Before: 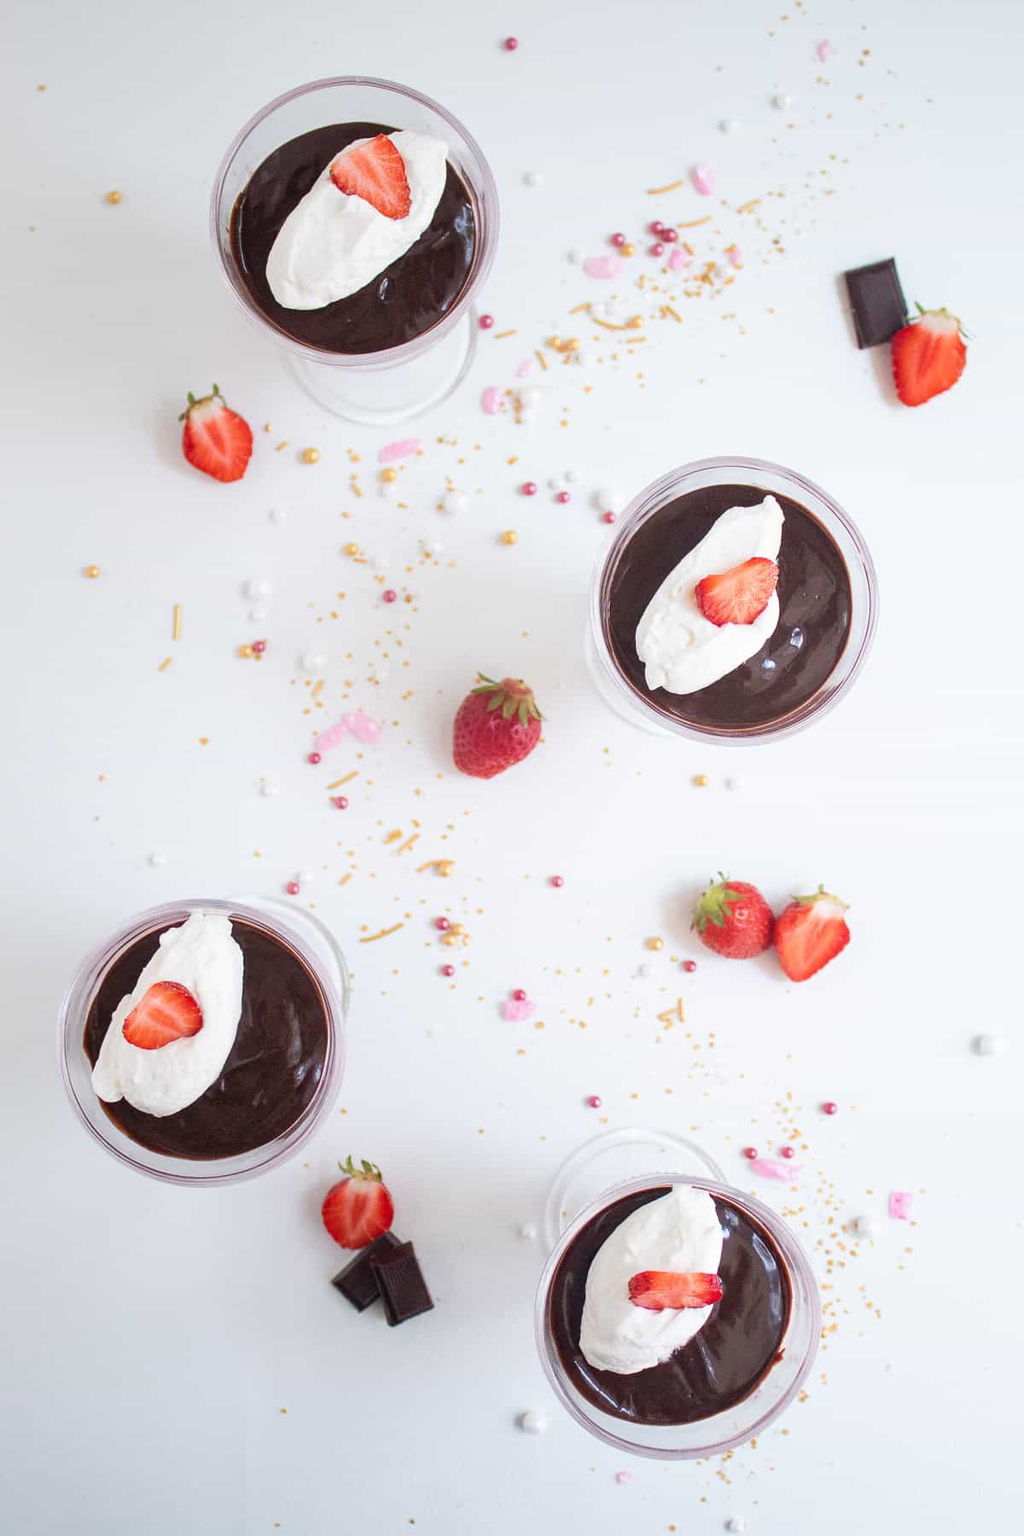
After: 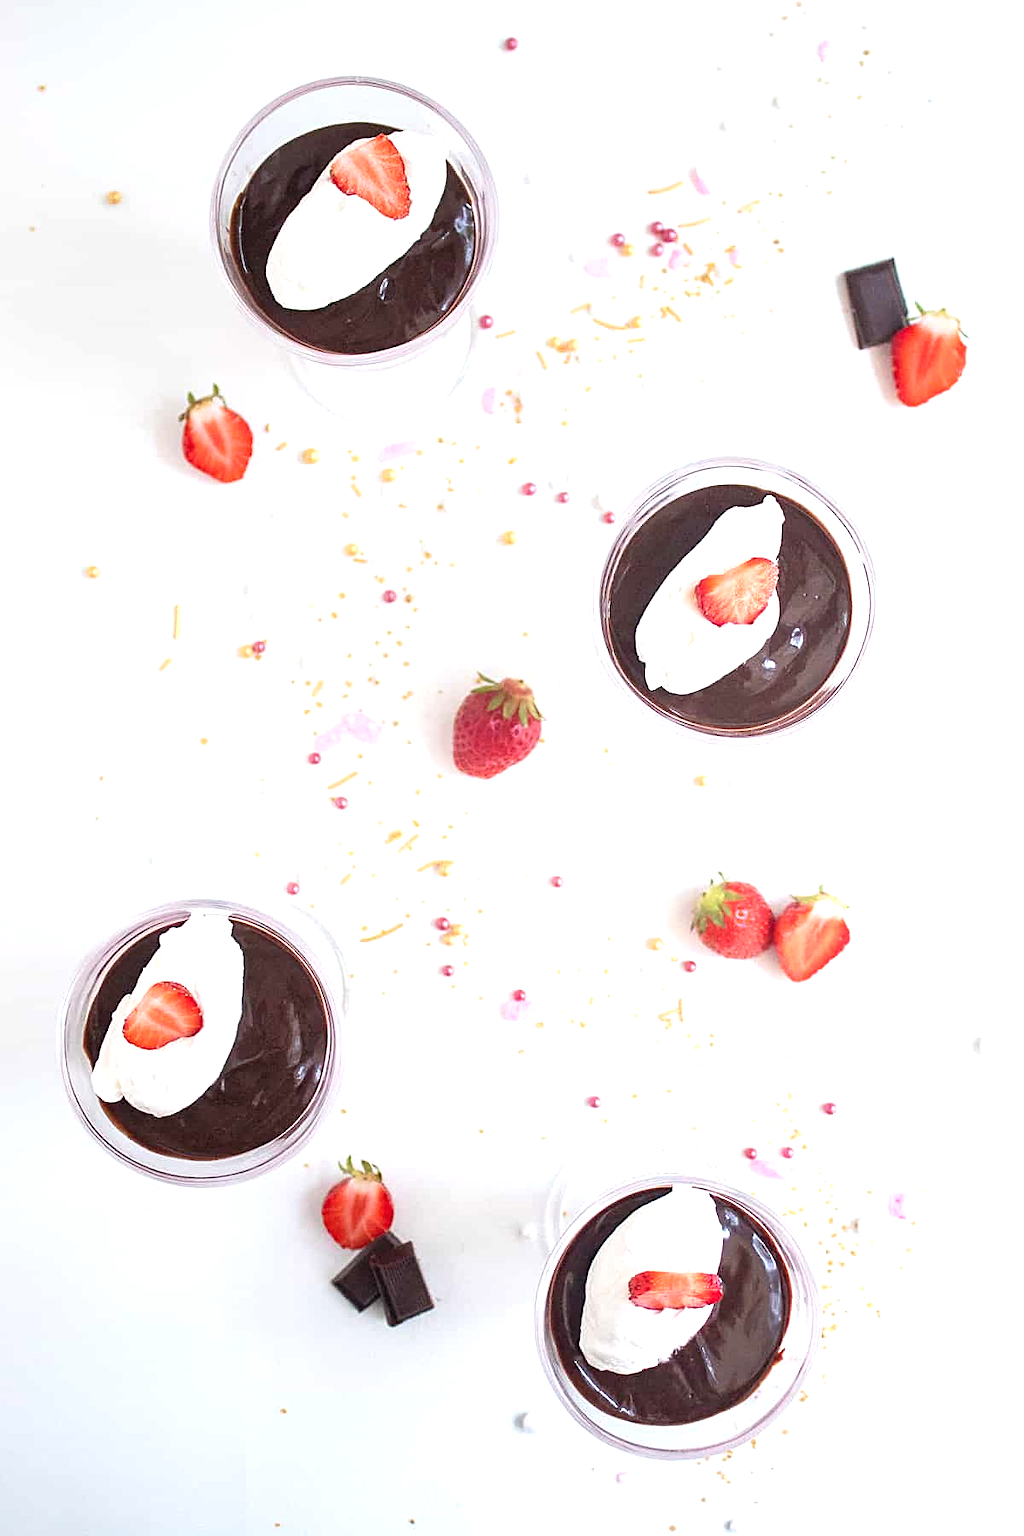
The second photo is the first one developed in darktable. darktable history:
white balance: red 1, blue 1
exposure: exposure 0.566 EV, compensate highlight preservation false
sharpen: on, module defaults
